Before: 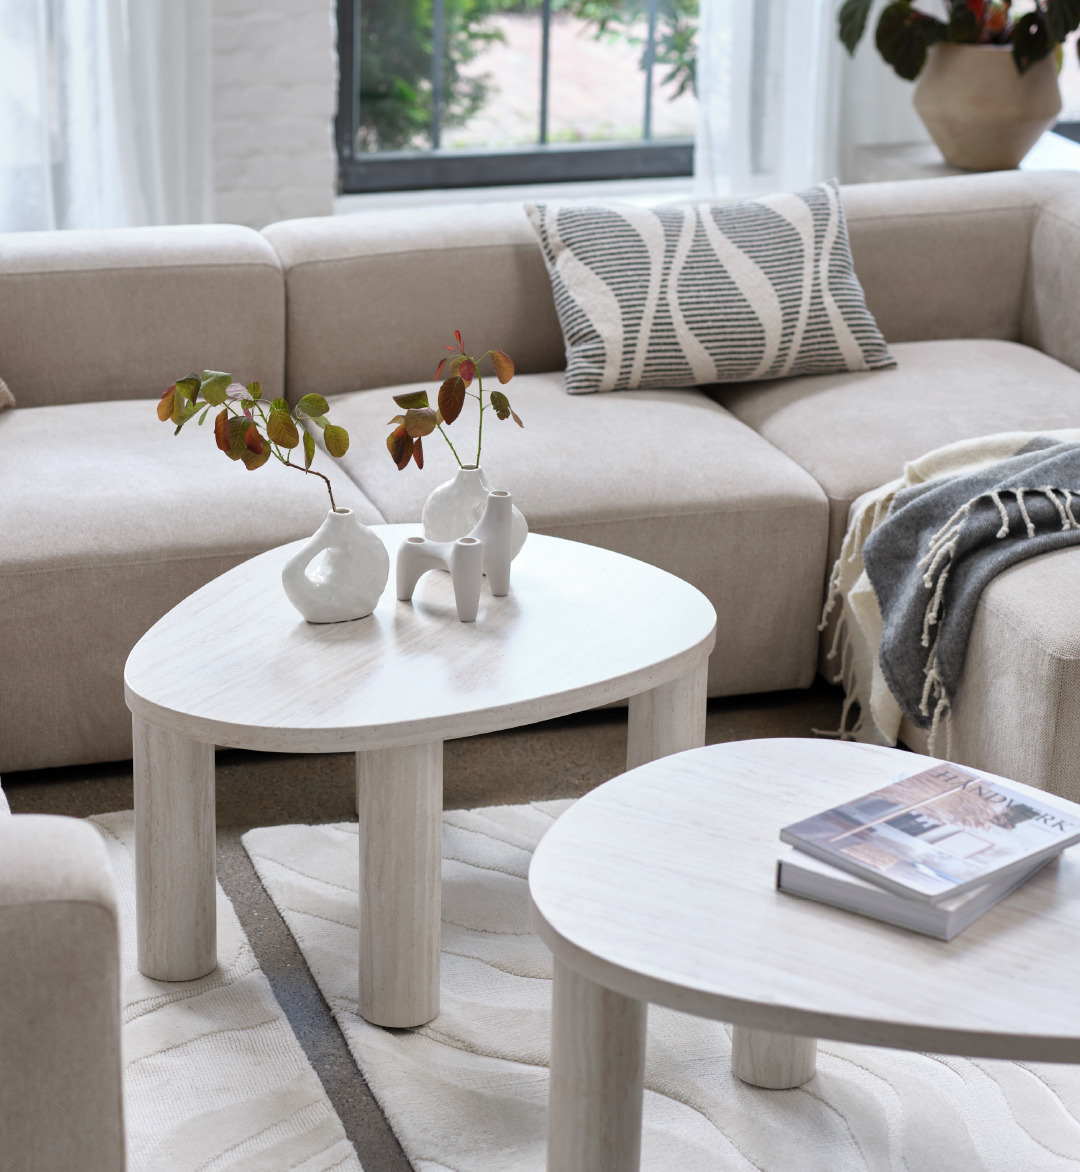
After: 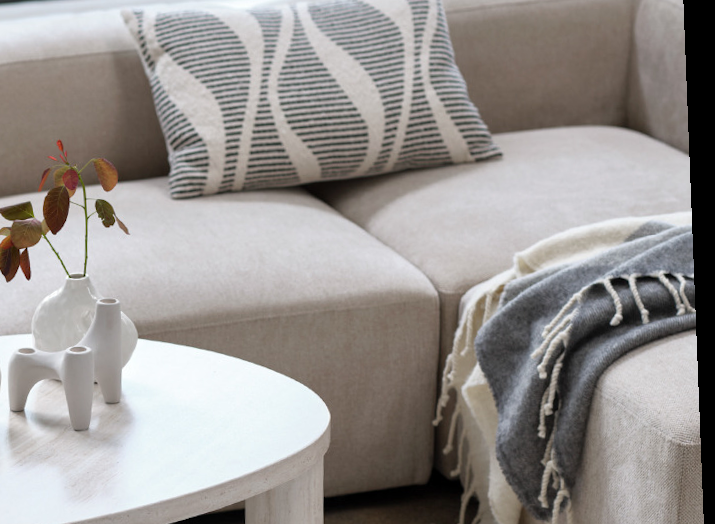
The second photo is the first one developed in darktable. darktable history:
rotate and perspective: rotation -2.22°, lens shift (horizontal) -0.022, automatic cropping off
crop: left 36.005%, top 18.293%, right 0.31%, bottom 38.444%
